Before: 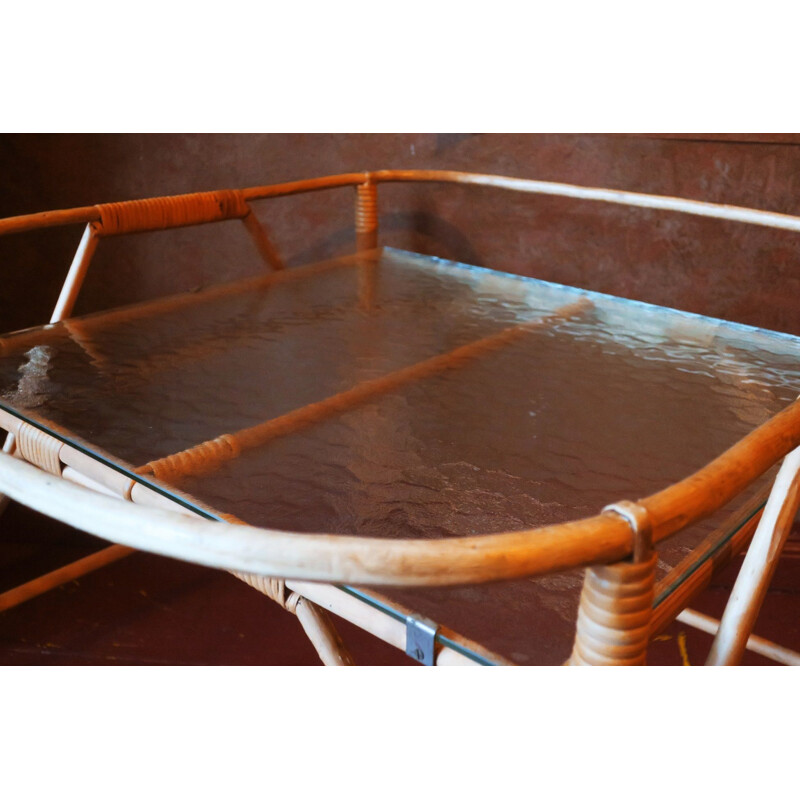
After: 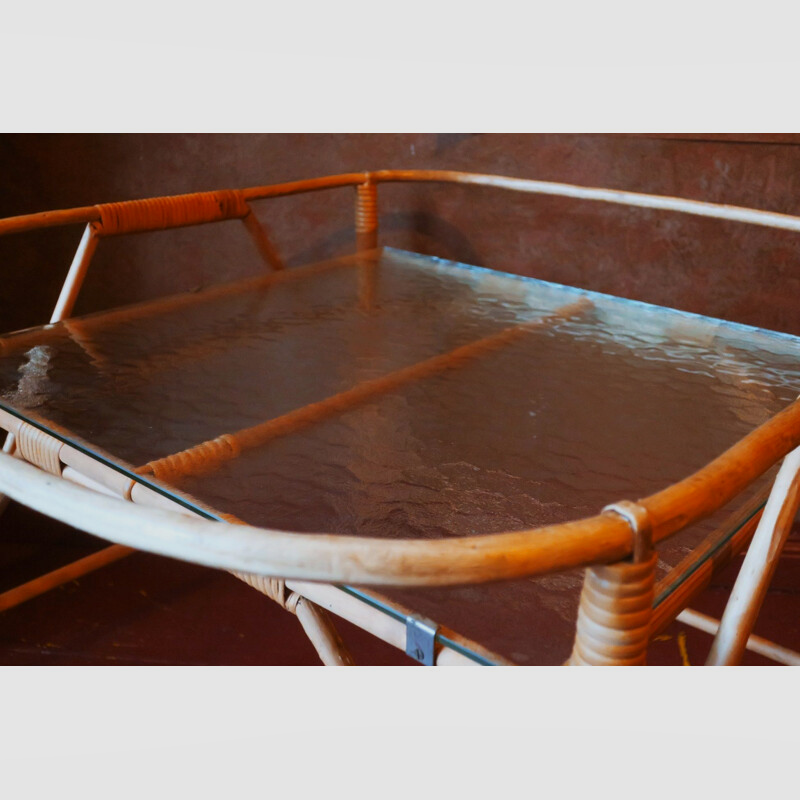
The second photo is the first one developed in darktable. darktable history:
shadows and highlights: radius 120.03, shadows 21.74, white point adjustment -9.71, highlights -15.37, soften with gaussian
